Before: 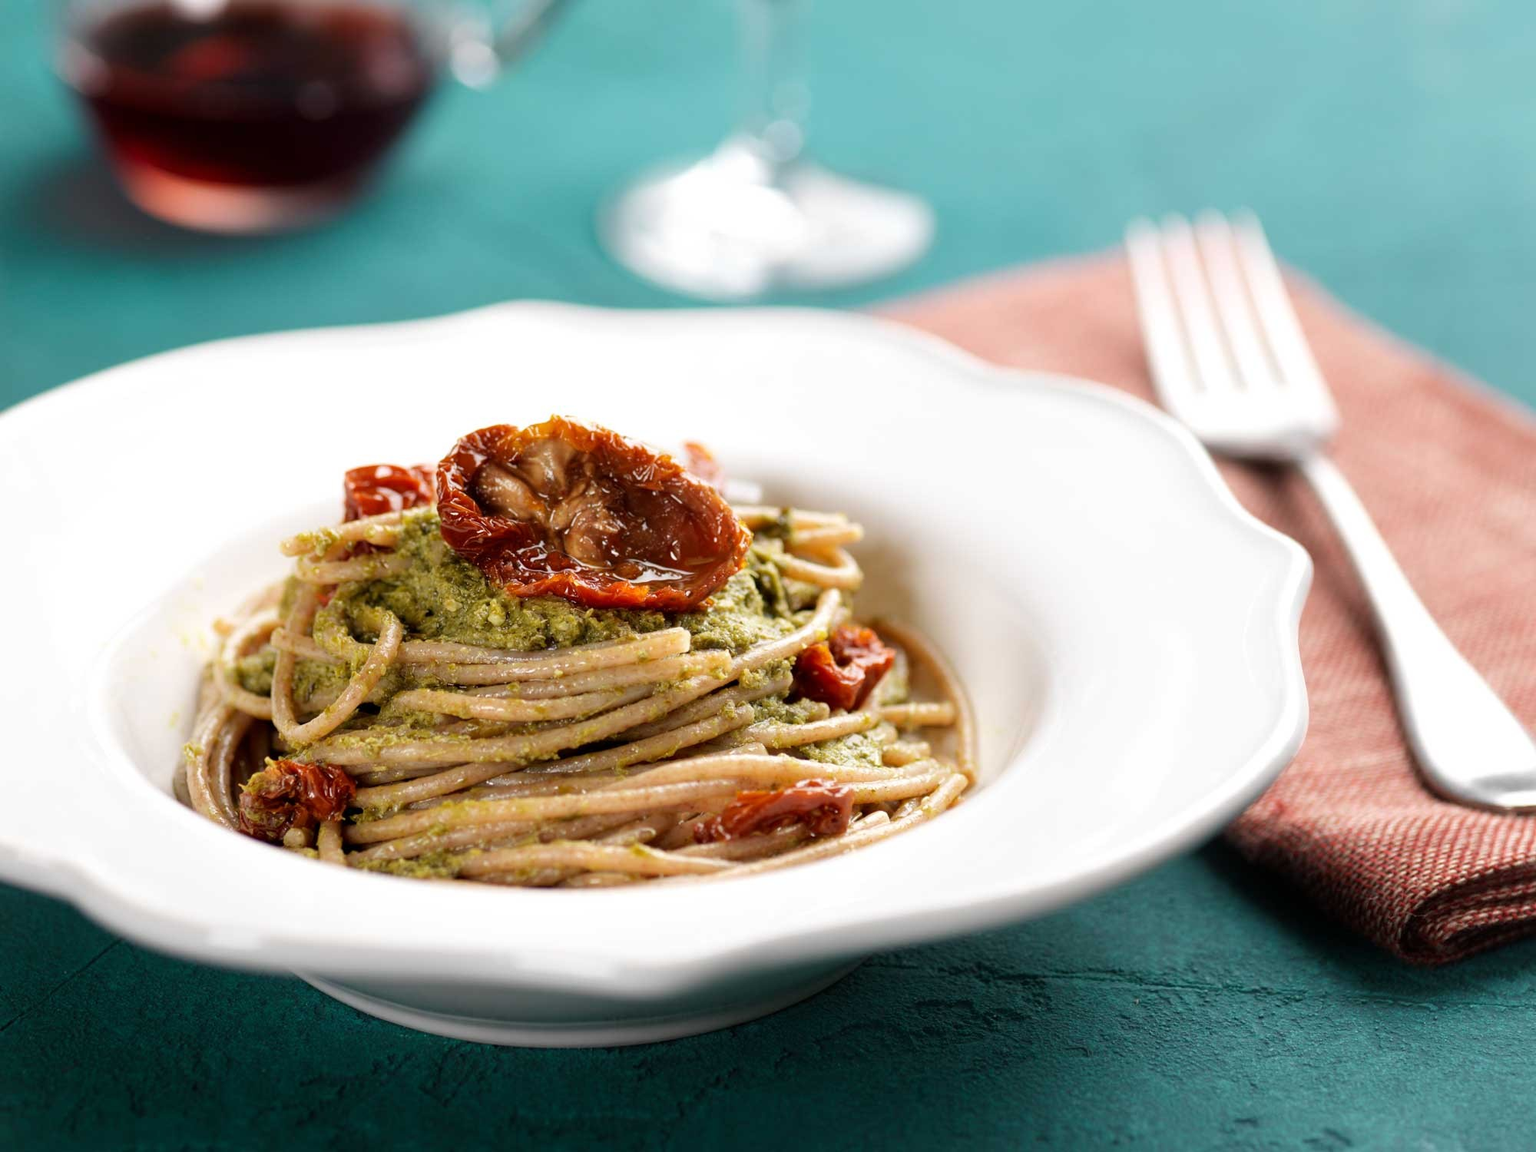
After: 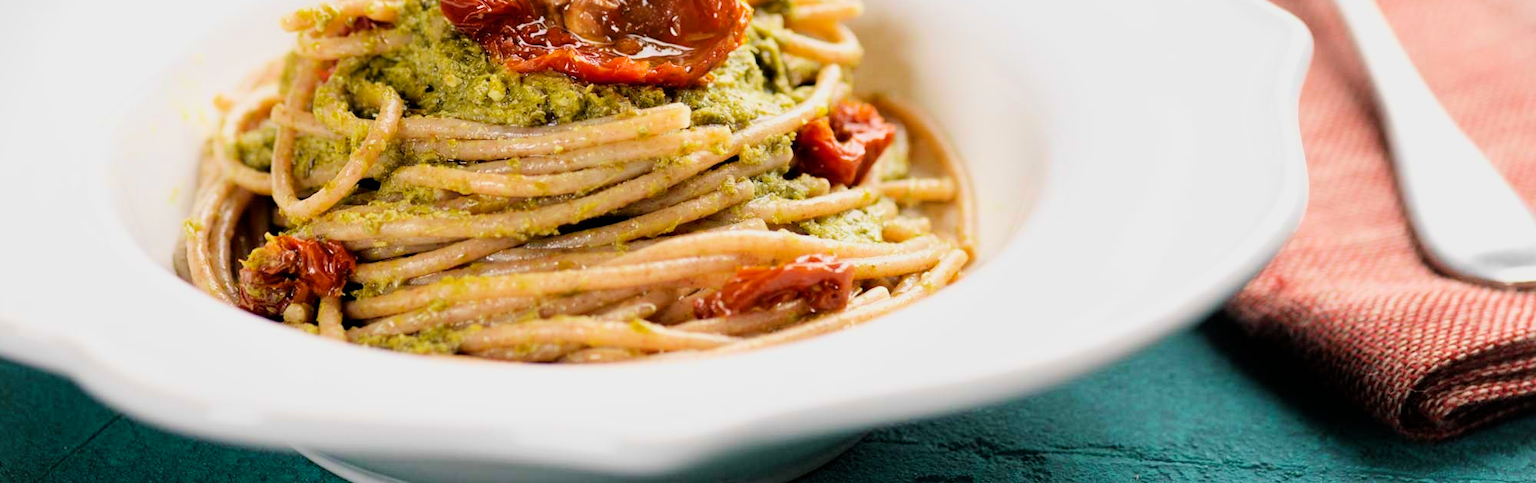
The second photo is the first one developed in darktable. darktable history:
color balance rgb: perceptual saturation grading › global saturation 10%, global vibrance 10%
exposure: exposure 0.781 EV, compensate highlight preservation false
filmic rgb: black relative exposure -7.65 EV, white relative exposure 4.56 EV, hardness 3.61, color science v6 (2022)
vignetting: fall-off start 100%, brightness -0.282, width/height ratio 1.31
crop: top 45.551%, bottom 12.262%
